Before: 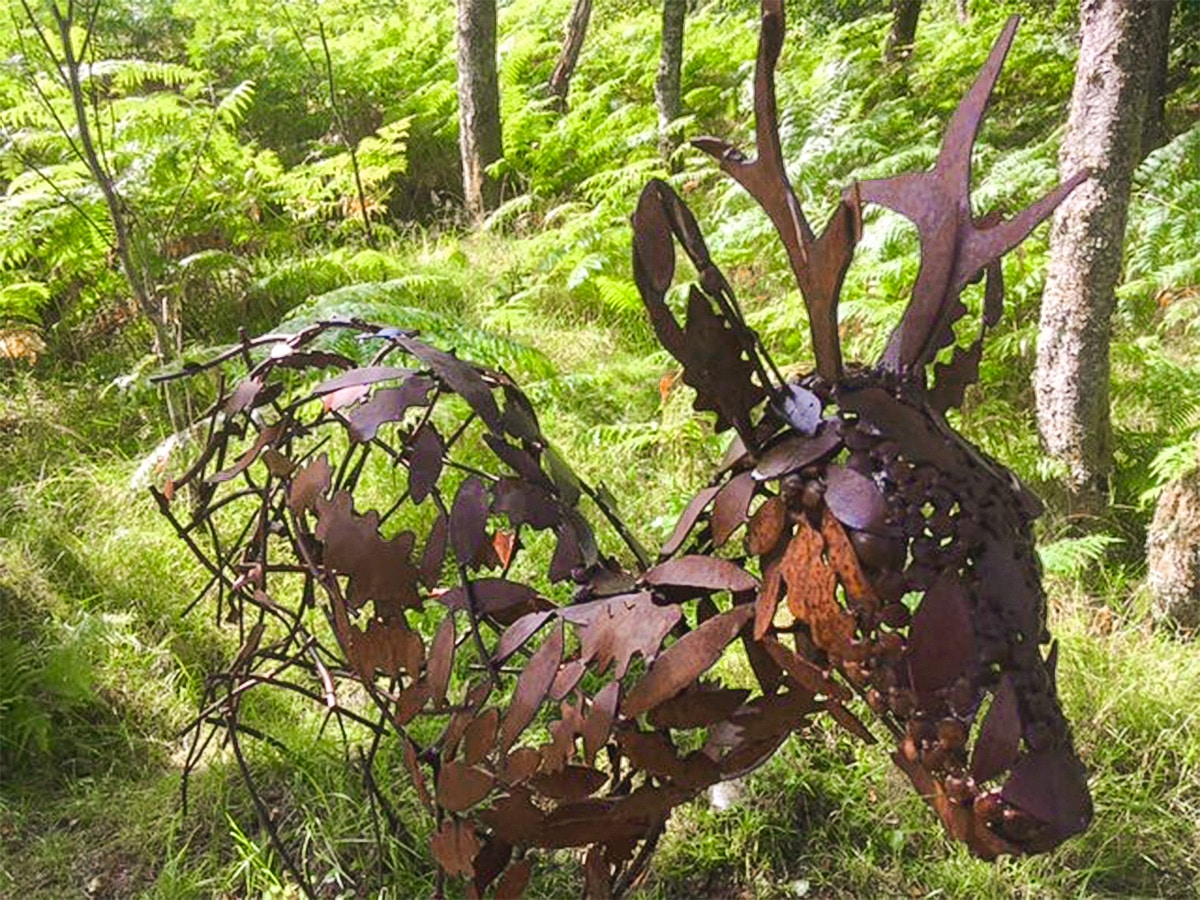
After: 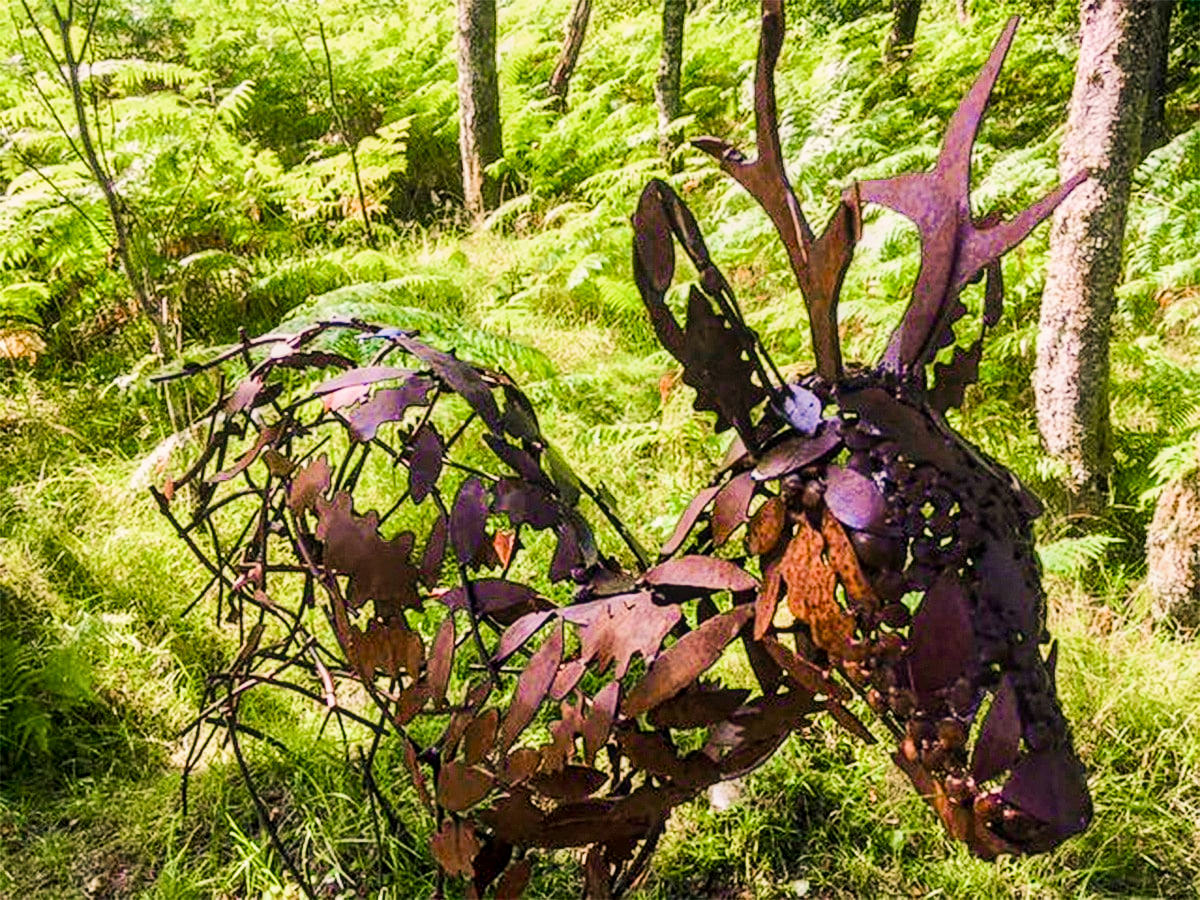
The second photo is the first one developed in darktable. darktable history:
local contrast: on, module defaults
color balance rgb: shadows lift › chroma 4.21%, shadows lift › hue 252.22°, highlights gain › chroma 1.36%, highlights gain › hue 50.24°, perceptual saturation grading › mid-tones 6.33%, perceptual saturation grading › shadows 72.44%, perceptual brilliance grading › highlights 11.59%, contrast 5.05%
filmic rgb: black relative exposure -7.65 EV, white relative exposure 4.56 EV, hardness 3.61
tone equalizer: -8 EV -0.417 EV, -7 EV -0.389 EV, -6 EV -0.333 EV, -5 EV -0.222 EV, -3 EV 0.222 EV, -2 EV 0.333 EV, -1 EV 0.389 EV, +0 EV 0.417 EV, edges refinement/feathering 500, mask exposure compensation -1.57 EV, preserve details no
velvia: strength 40%
